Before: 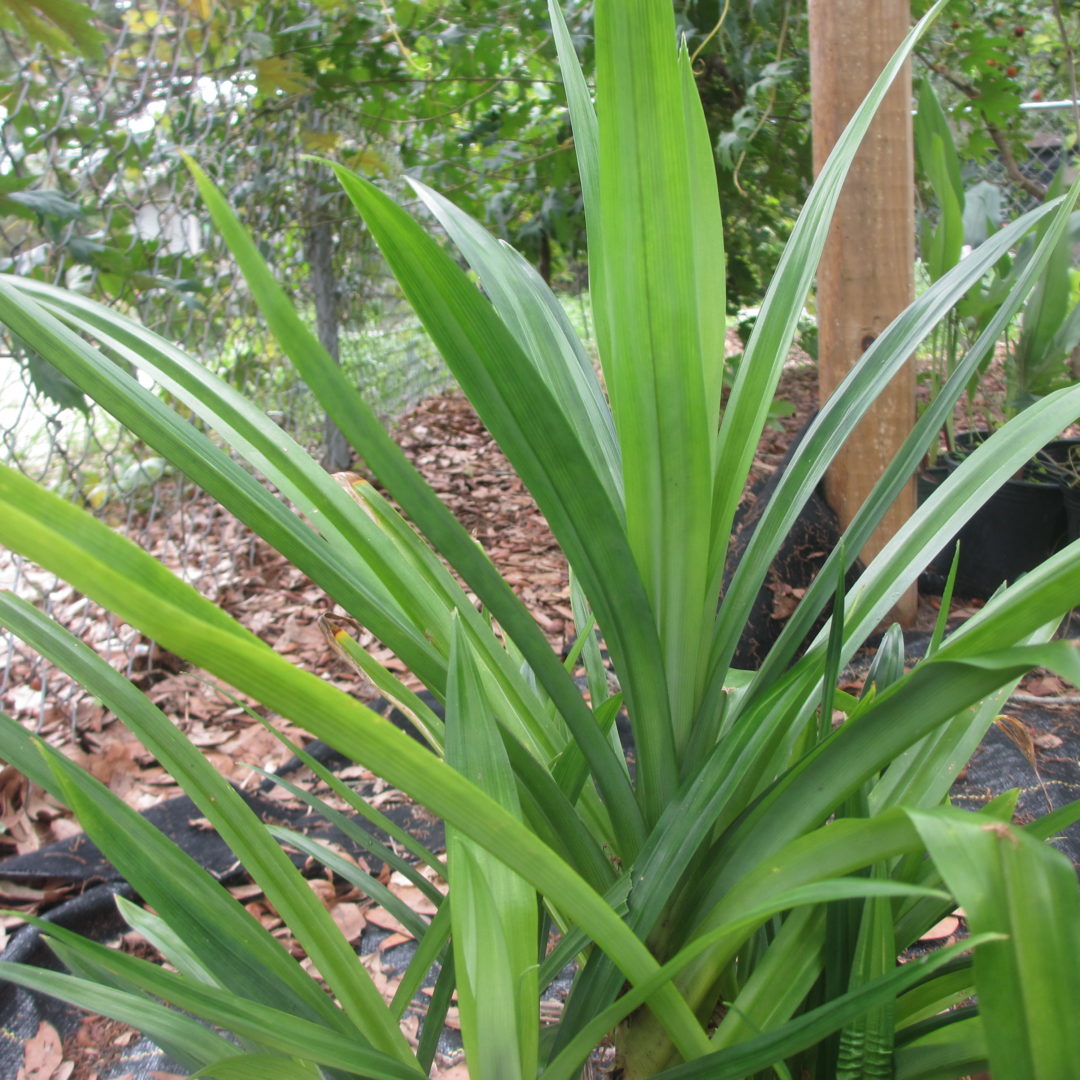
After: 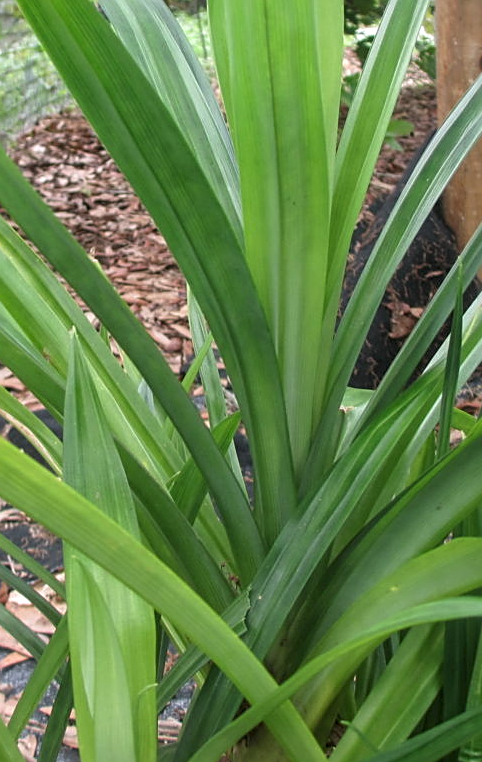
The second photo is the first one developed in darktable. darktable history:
sharpen: amount 0.496
crop: left 35.372%, top 26.039%, right 19.908%, bottom 3.403%
local contrast: on, module defaults
